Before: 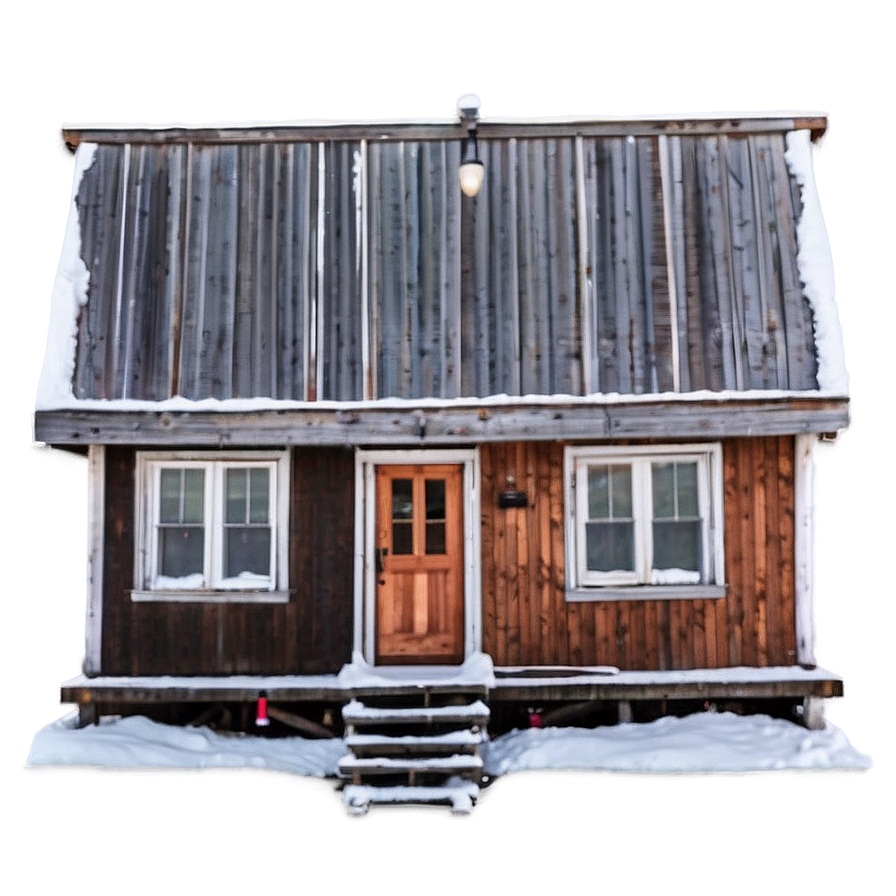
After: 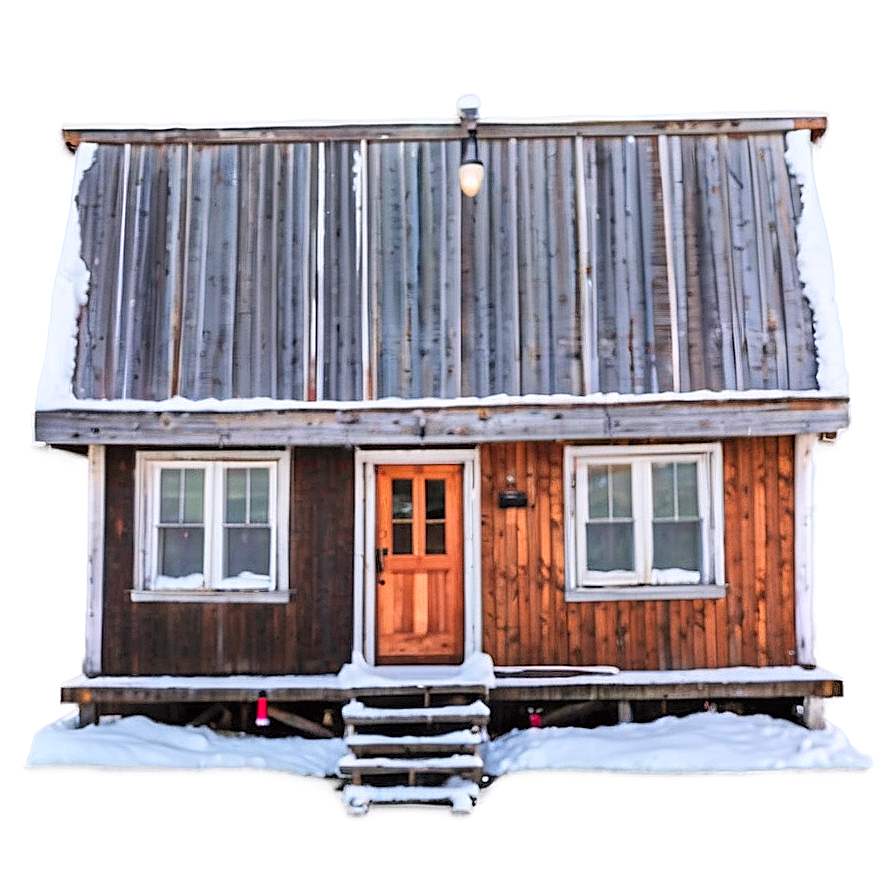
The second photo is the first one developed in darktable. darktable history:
contrast brightness saturation: contrast 0.066, brightness 0.175, saturation 0.395
tone equalizer: edges refinement/feathering 500, mask exposure compensation -1.57 EV, preserve details no
sharpen: on, module defaults
